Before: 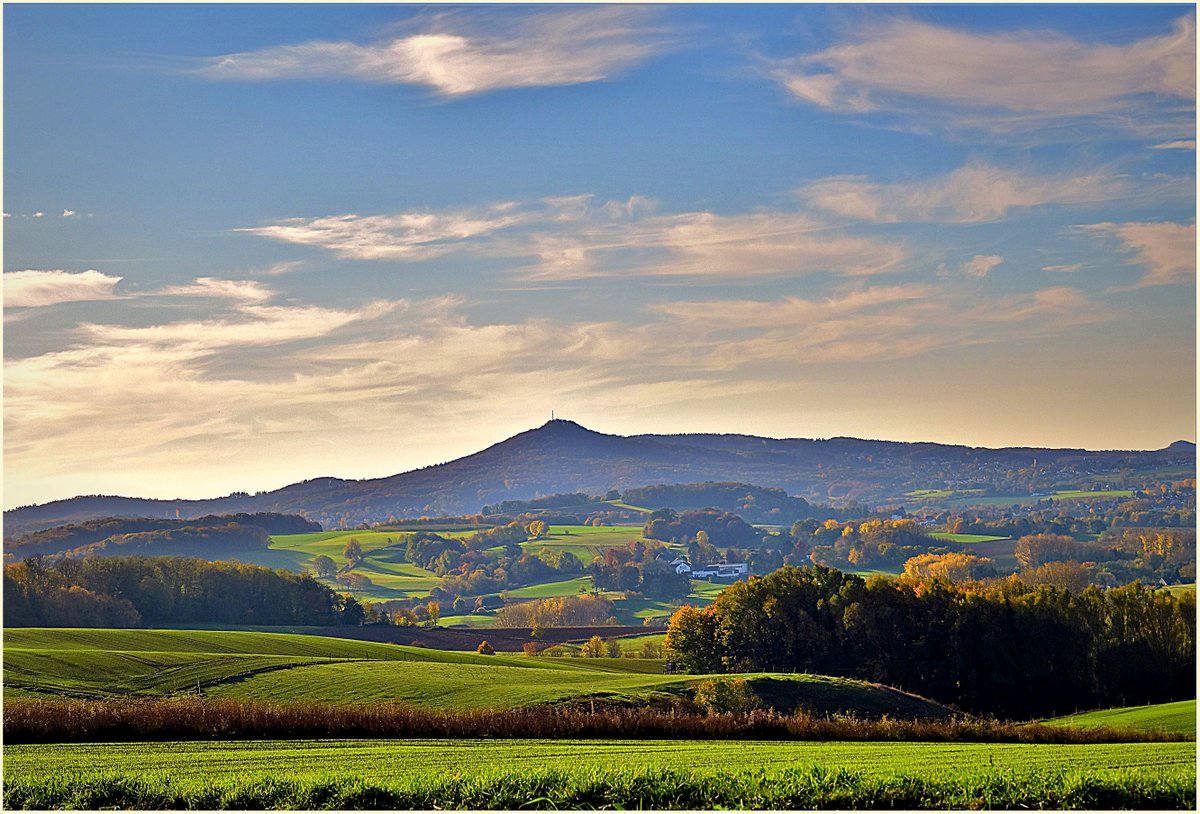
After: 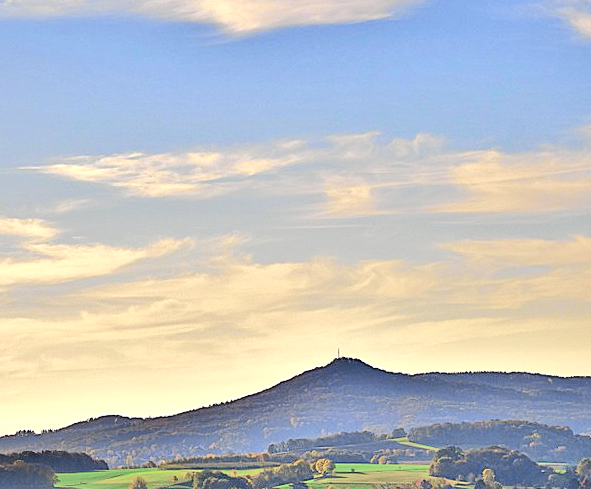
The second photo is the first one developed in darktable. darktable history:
crop: left 17.835%, top 7.675%, right 32.881%, bottom 32.213%
tone curve: curves: ch0 [(0.014, 0) (0.13, 0.09) (0.227, 0.211) (0.346, 0.388) (0.499, 0.598) (0.662, 0.76) (0.795, 0.846) (1, 0.969)]; ch1 [(0, 0) (0.366, 0.367) (0.447, 0.417) (0.473, 0.484) (0.504, 0.502) (0.525, 0.518) (0.564, 0.548) (0.639, 0.643) (1, 1)]; ch2 [(0, 0) (0.333, 0.346) (0.375, 0.375) (0.424, 0.43) (0.476, 0.498) (0.496, 0.505) (0.517, 0.515) (0.542, 0.564) (0.583, 0.6) (0.64, 0.622) (0.723, 0.676) (1, 1)], color space Lab, independent channels, preserve colors none
tone equalizer: -8 EV -0.417 EV, -7 EV -0.389 EV, -6 EV -0.333 EV, -5 EV -0.222 EV, -3 EV 0.222 EV, -2 EV 0.333 EV, -1 EV 0.389 EV, +0 EV 0.417 EV, edges refinement/feathering 500, mask exposure compensation -1.57 EV, preserve details no
